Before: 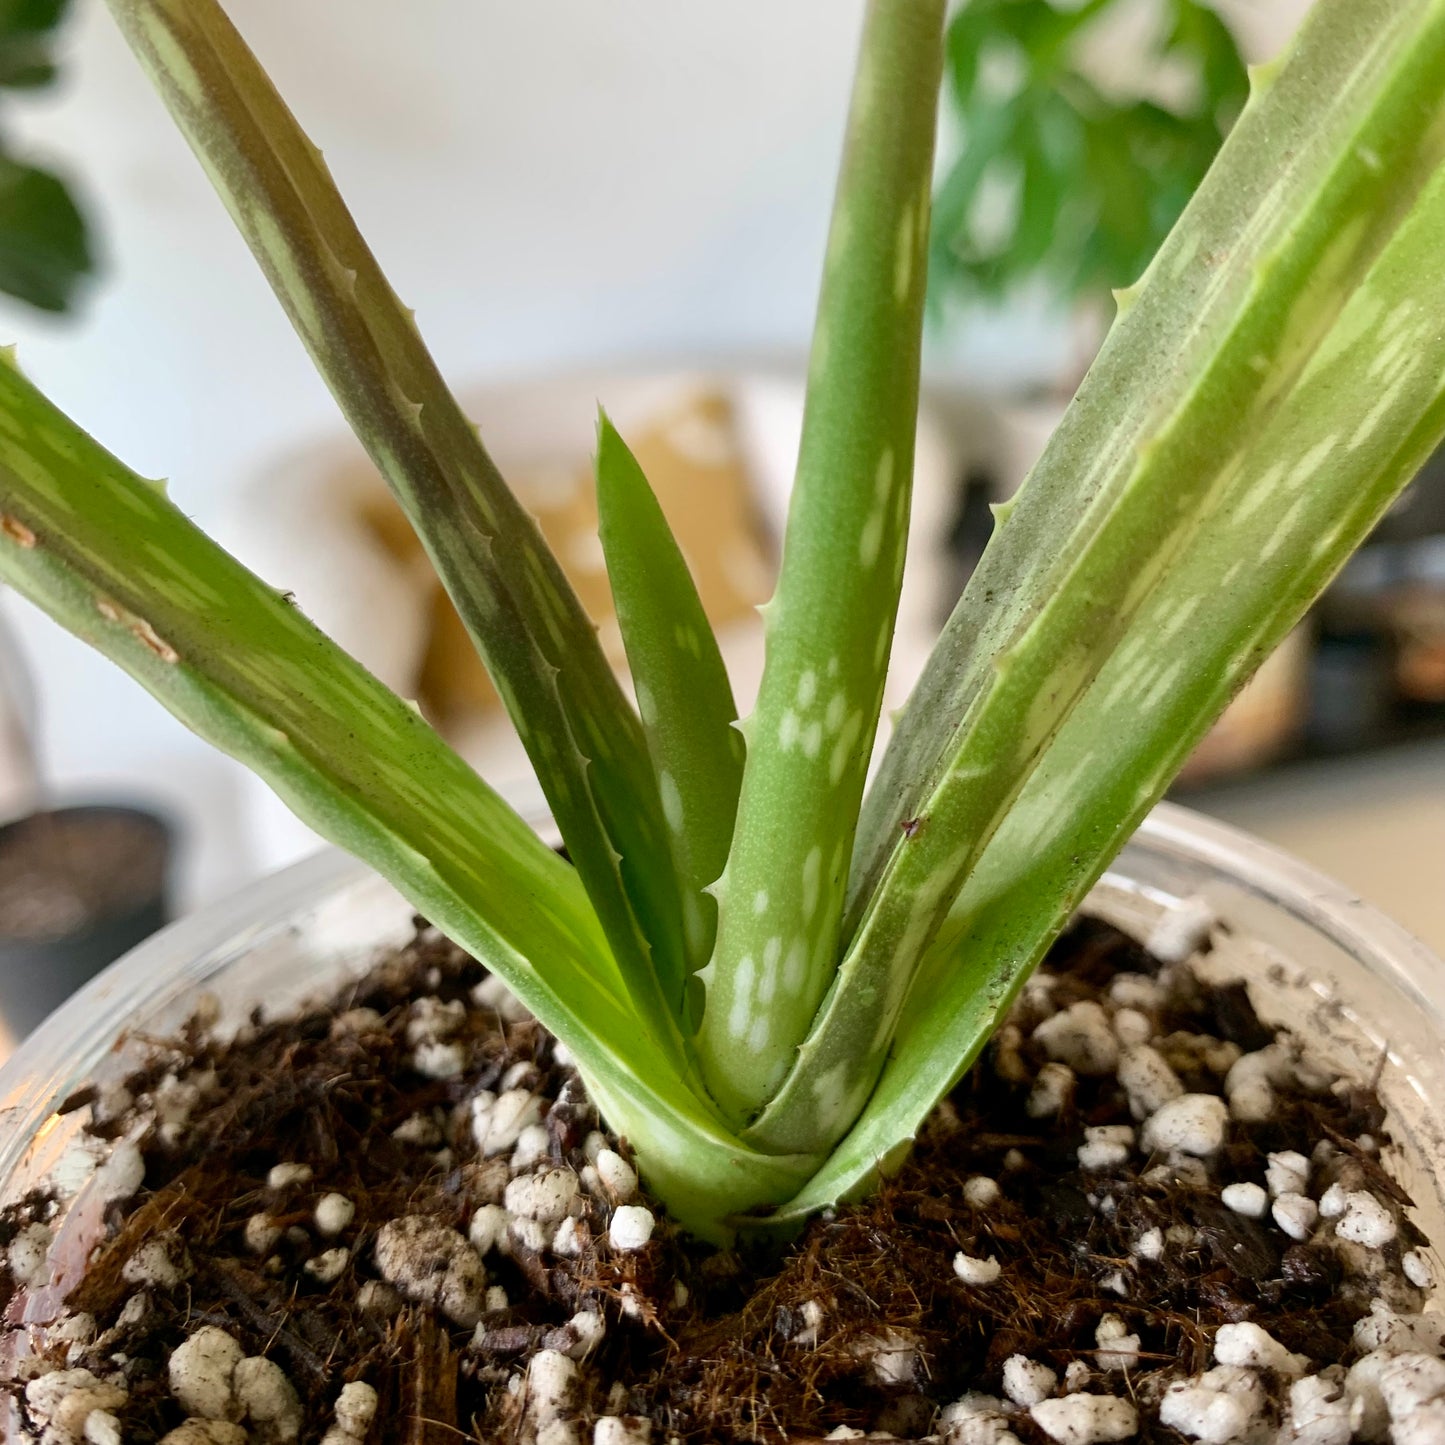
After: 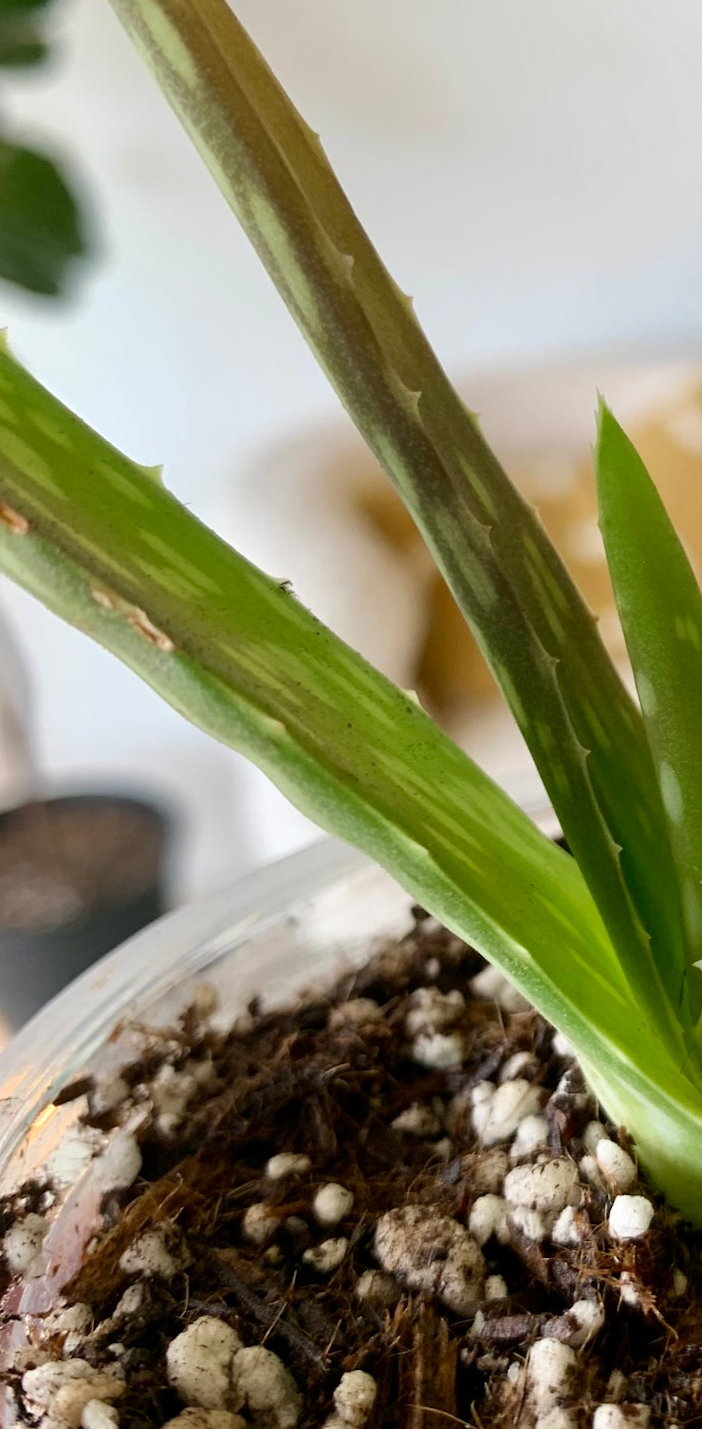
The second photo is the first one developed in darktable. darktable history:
rotate and perspective: rotation 0.174°, lens shift (vertical) 0.013, lens shift (horizontal) 0.019, shear 0.001, automatic cropping original format, crop left 0.007, crop right 0.991, crop top 0.016, crop bottom 0.997
crop and rotate: left 0%, top 0%, right 50.845%
